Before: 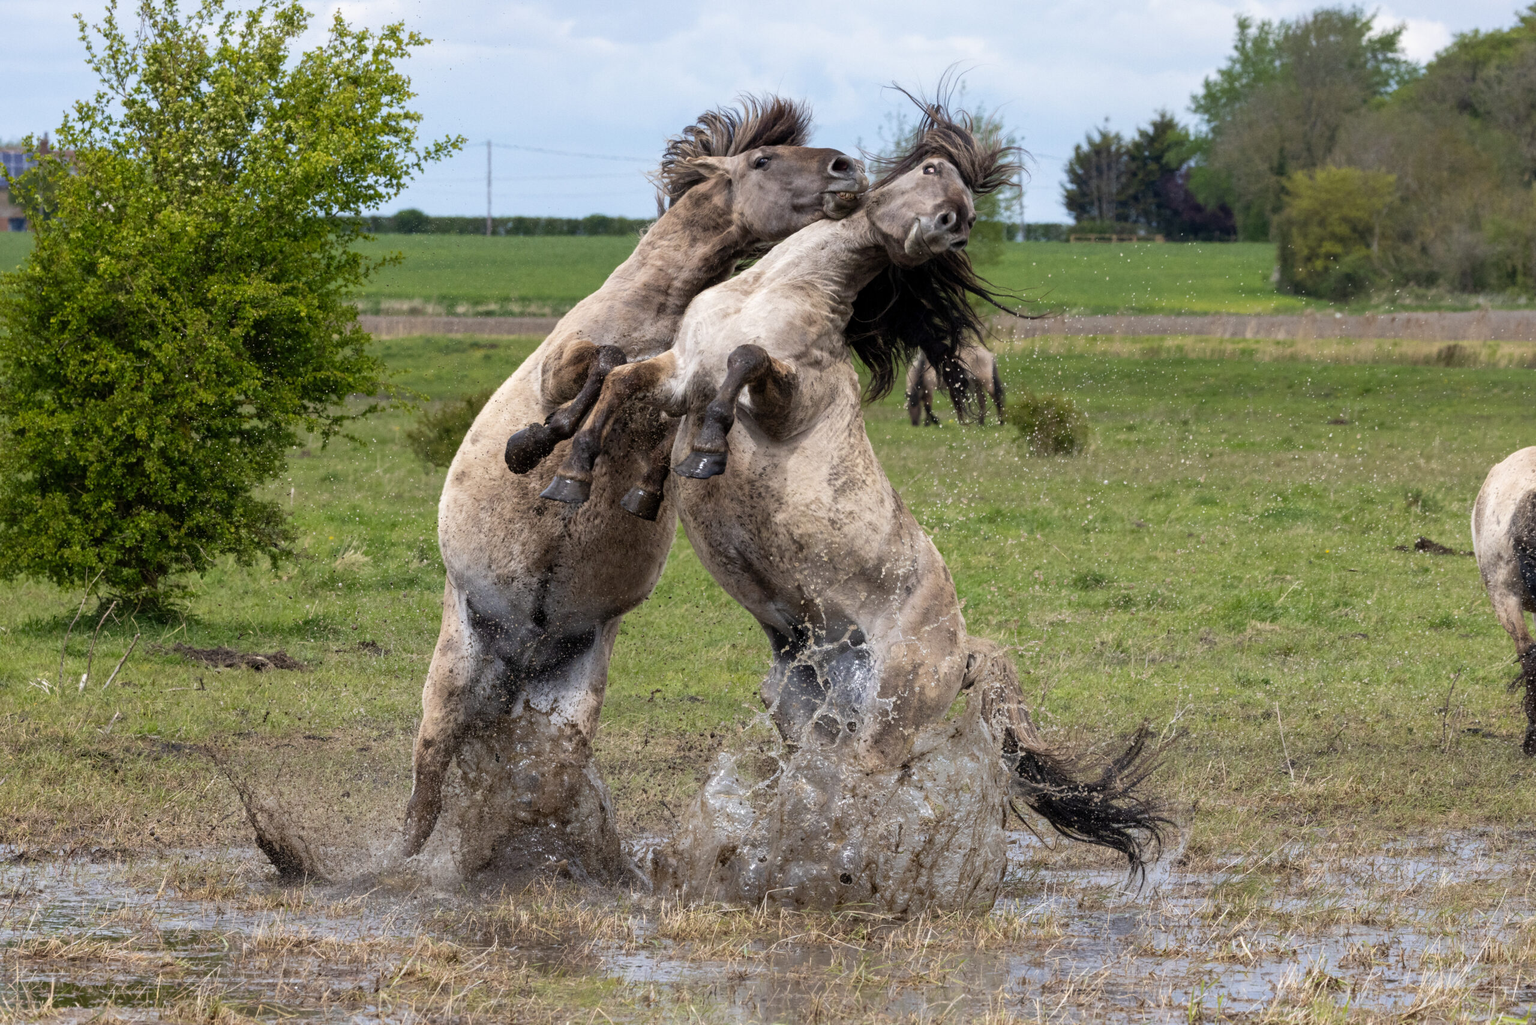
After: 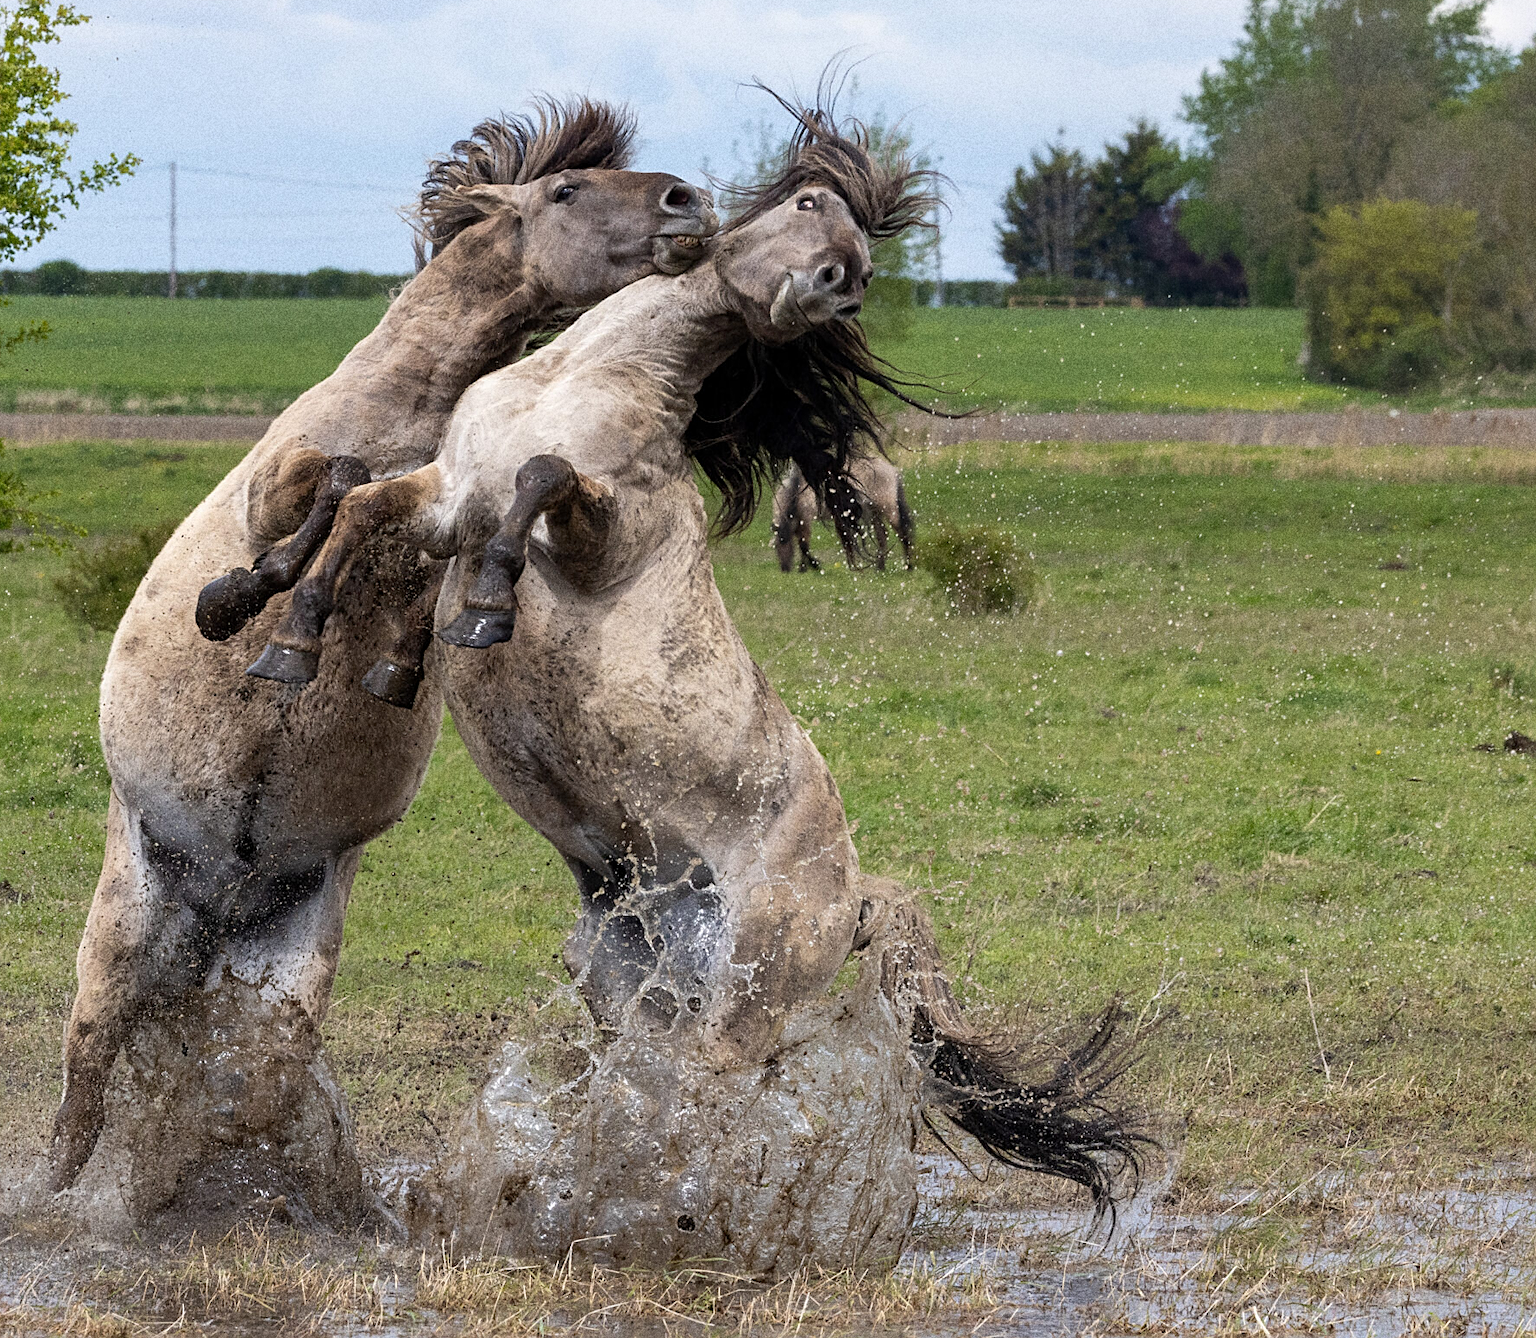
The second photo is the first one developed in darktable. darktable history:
crop and rotate: left 24.034%, top 2.838%, right 6.406%, bottom 6.299%
grain: strength 49.07%
sharpen: on, module defaults
